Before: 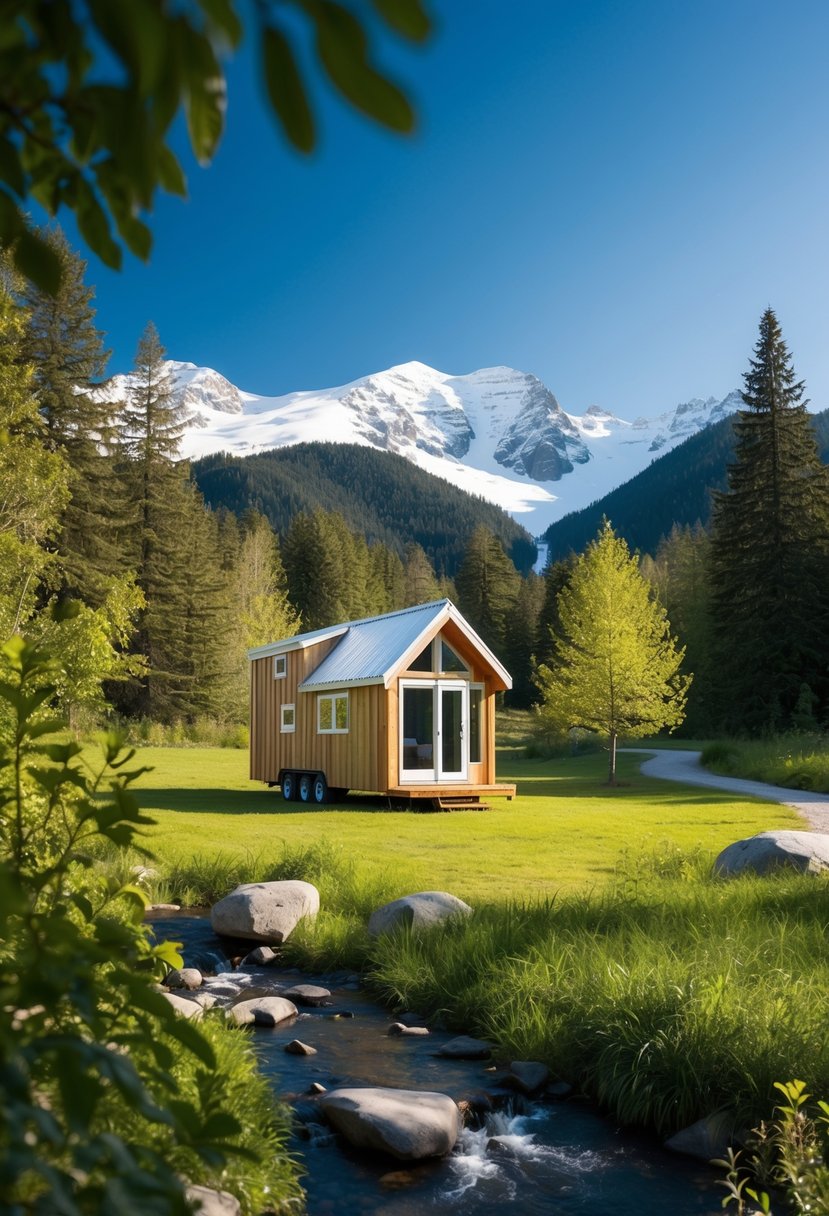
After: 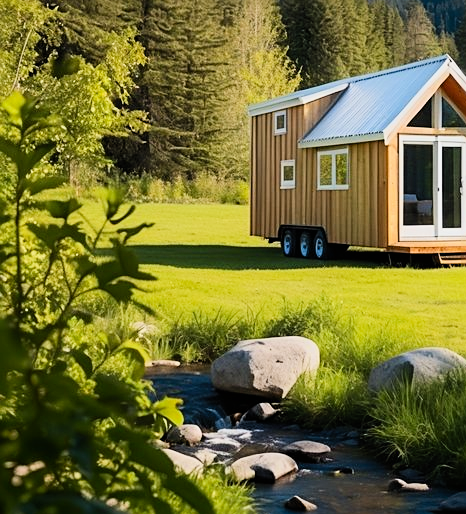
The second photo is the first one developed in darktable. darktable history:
contrast brightness saturation: contrast 0.201, brightness 0.157, saturation 0.22
crop: top 44.793%, right 43.701%, bottom 12.895%
sharpen: on, module defaults
shadows and highlights: shadows -39.39, highlights 63.23, highlights color adjustment 0.103%, soften with gaussian
filmic rgb: black relative exposure -7.99 EV, white relative exposure 3.96 EV, hardness 4.19, contrast 0.992
tone equalizer: edges refinement/feathering 500, mask exposure compensation -1.57 EV, preserve details no
